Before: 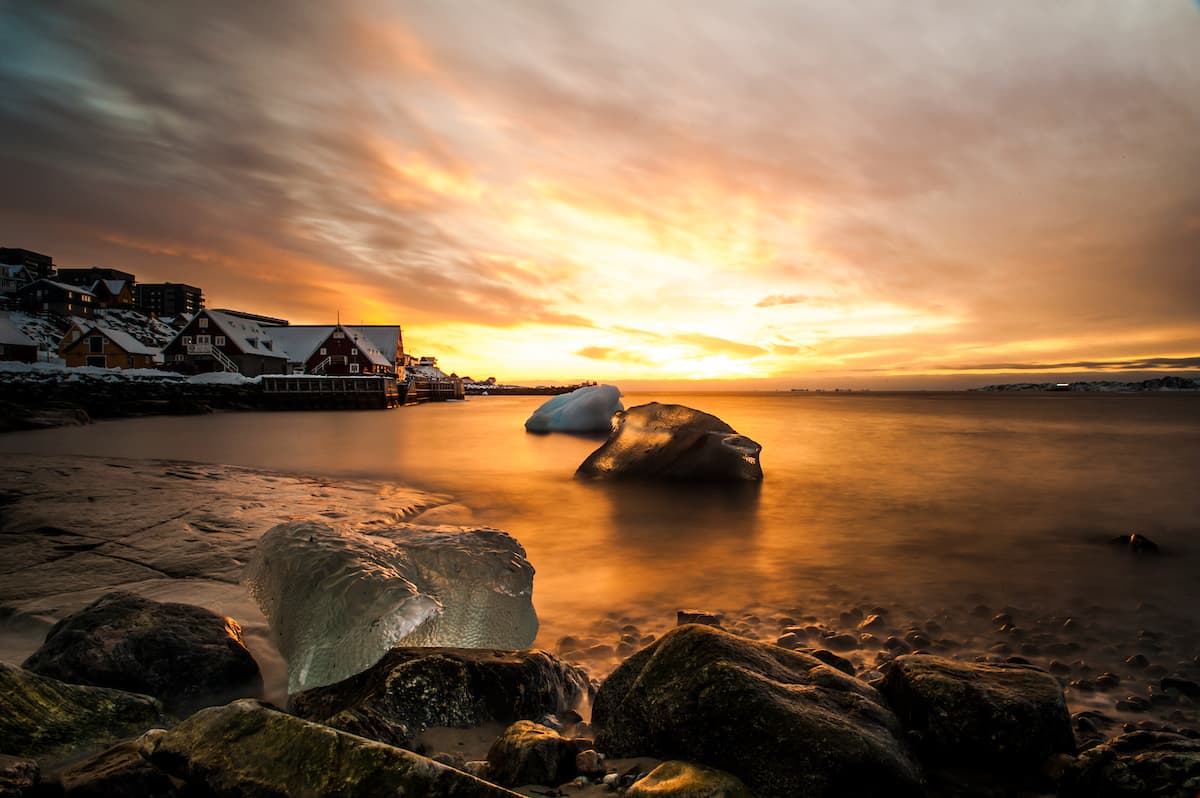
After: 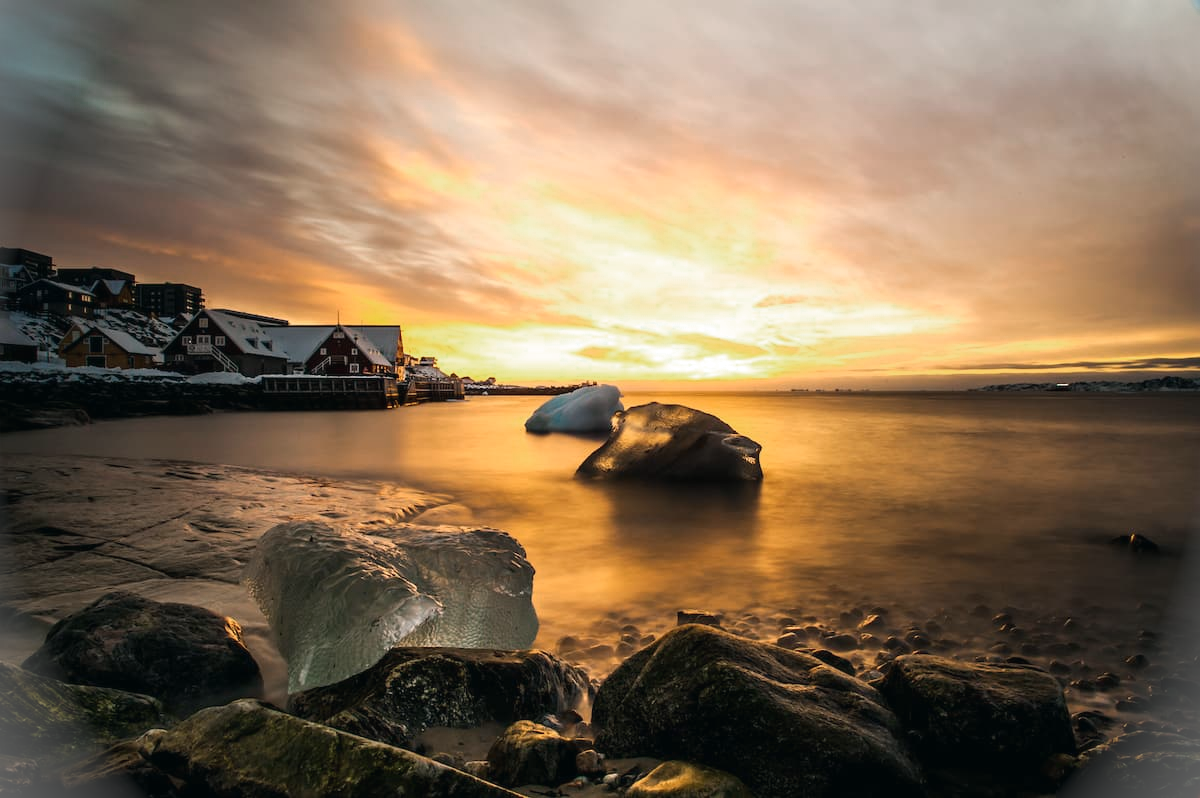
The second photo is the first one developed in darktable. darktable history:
color zones: curves: ch0 [(0, 0.558) (0.143, 0.548) (0.286, 0.447) (0.429, 0.259) (0.571, 0.5) (0.714, 0.5) (0.857, 0.593) (1, 0.558)]; ch1 [(0, 0.543) (0.01, 0.544) (0.12, 0.492) (0.248, 0.458) (0.5, 0.534) (0.748, 0.5) (0.99, 0.469) (1, 0.543)]; ch2 [(0, 0.507) (0.143, 0.522) (0.286, 0.505) (0.429, 0.5) (0.571, 0.5) (0.714, 0.5) (0.857, 0.5) (1, 0.507)]
color balance: mode lift, gamma, gain (sRGB), lift [1, 1, 1.022, 1.026]
vignetting: fall-off start 100%, brightness 0.3, saturation 0
